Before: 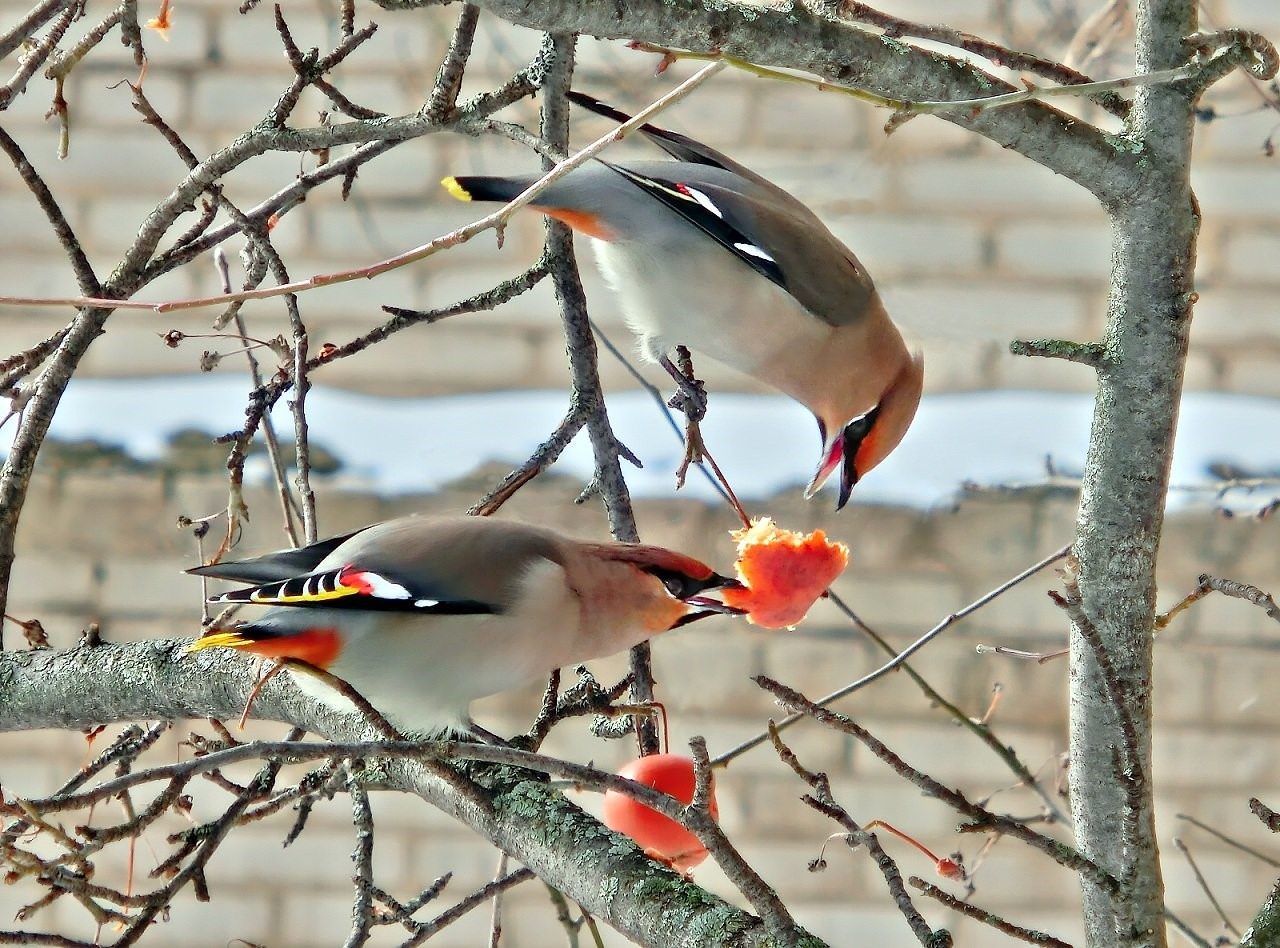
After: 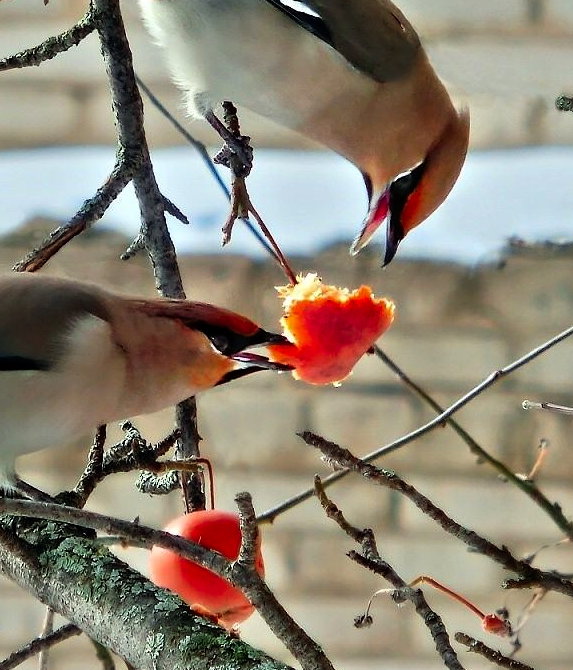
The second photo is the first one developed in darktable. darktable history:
exposure: compensate highlight preservation false
crop: left 35.486%, top 25.836%, right 19.708%, bottom 3.422%
tone curve: curves: ch0 [(0, 0) (0.153, 0.056) (1, 1)], preserve colors none
tone equalizer: on, module defaults
